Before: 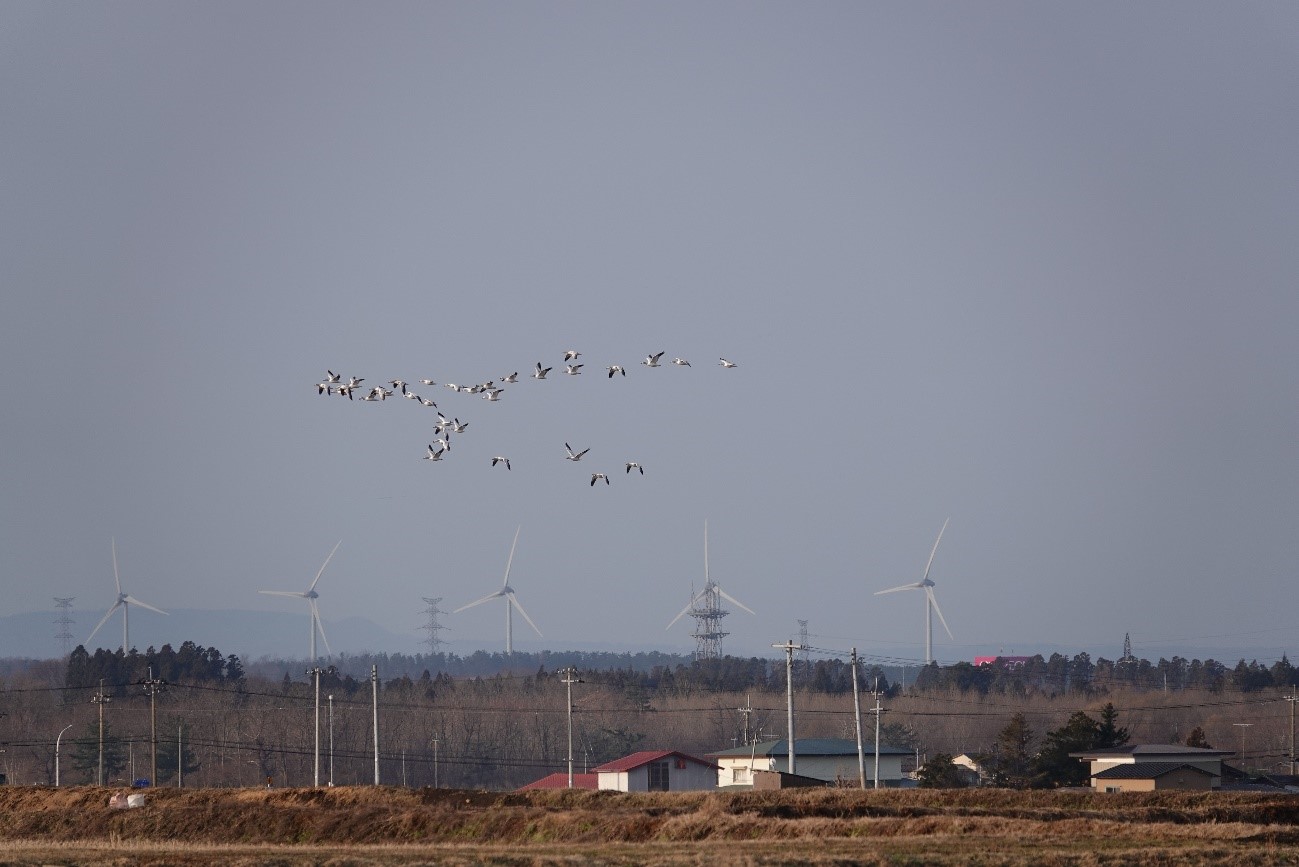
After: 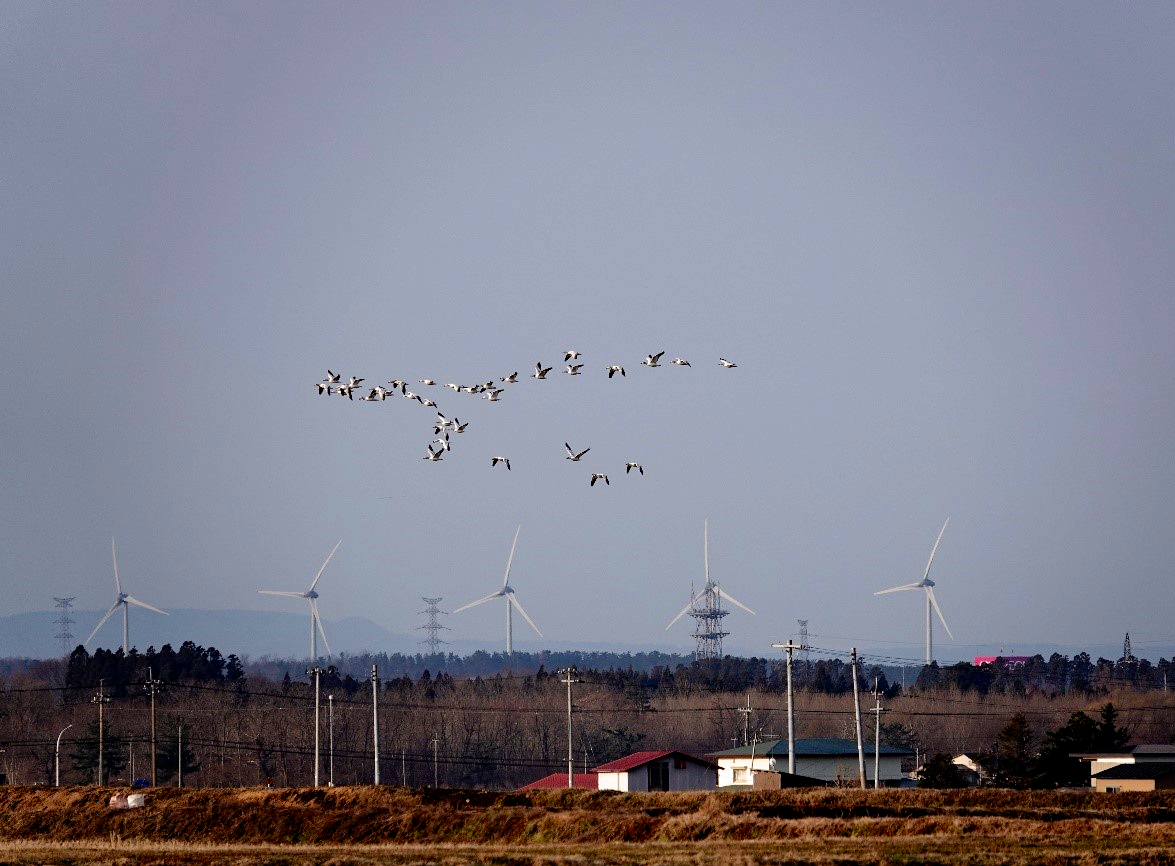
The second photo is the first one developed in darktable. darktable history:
crop: right 9.509%, bottom 0.031%
filmic rgb: black relative exposure -5.5 EV, white relative exposure 2.5 EV, threshold 3 EV, target black luminance 0%, hardness 4.51, latitude 67.35%, contrast 1.453, shadows ↔ highlights balance -3.52%, preserve chrominance no, color science v4 (2020), contrast in shadows soft, enable highlight reconstruction true
haze removal: compatibility mode true, adaptive false
